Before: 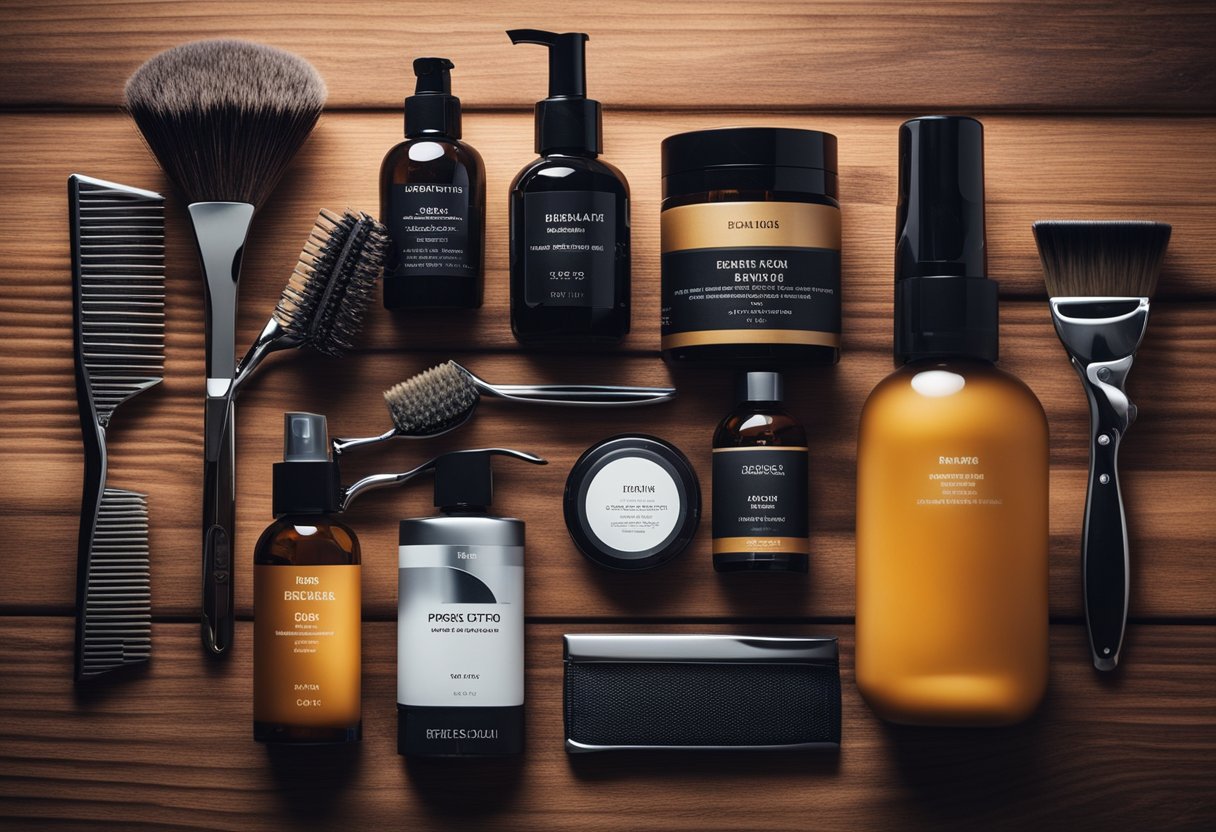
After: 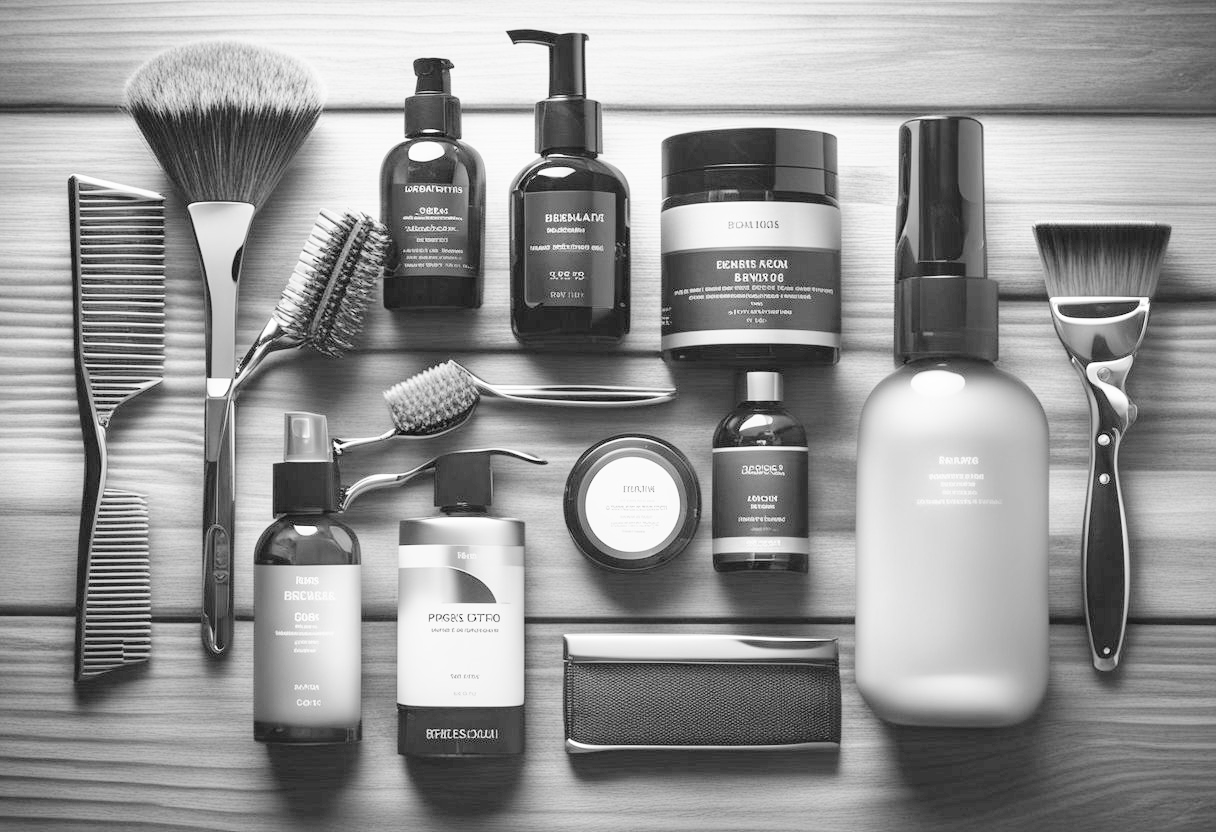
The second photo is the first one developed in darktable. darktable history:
tone curve: curves: ch0 [(0, 0) (0.003, 0.003) (0.011, 0.005) (0.025, 0.008) (0.044, 0.012) (0.069, 0.02) (0.1, 0.031) (0.136, 0.047) (0.177, 0.088) (0.224, 0.141) (0.277, 0.222) (0.335, 0.32) (0.399, 0.425) (0.468, 0.524) (0.543, 0.623) (0.623, 0.716) (0.709, 0.796) (0.801, 0.88) (0.898, 0.959) (1, 1)], preserve colors none
color look up table: target L [83.28, 62.2, 55.83, 73.95, 69.22, 42.92, 49.44, 59.81, 39.99, 47.94, 26.24, 200.19, 74.34, 95.62, 86.52, 67.25, 66.05, 56.71, 64.04, 44.96, 55.25, 36.15, 45.56, 37.4, 33.75, 14.09, 94.1, 87.32, 75.5, 68.43, 75.5, 72.38, 63.22, 68.83, 57.05, 64.04, 50.32, 41.85, 41.85, 29.31, 15.91, 80.91, 90.41, 68.83, 66.05, 54.67, 50.9, 54.96, 5.937], target a [0, 0, 0.001, 0, 0, 0.001, 0, 0, 0.001, 0.001, 0.001, 0, 0, -0.01, 0, 0, 0, 0.001, 0, 0.001 ×7, -0.006, 0 ×9, 0.001 ×5, 0, -0.003, 0, 0, 0.001, 0.001, -0.001, 0.001], target b [0.005, 0, -0.002, 0.003, 0.003, -0.004, -0.002, 0, -0.004, -0.002, -0.004, 0, 0.003, 0.082, 0.005, 0.003, 0.003, -0.002, 0.004, -0.003, -0.002, -0.004, -0.003, -0.004, -0.004, -0.003, 0.029, 0.005, 0.003 ×4, 0, 0.003, 0, 0.004, -0.003, -0.004, -0.004, -0.005, -0.003, 0.003, 0.029, 0.003, 0.003, -0.002, -0.003, -0.003, -0.001], num patches 49
